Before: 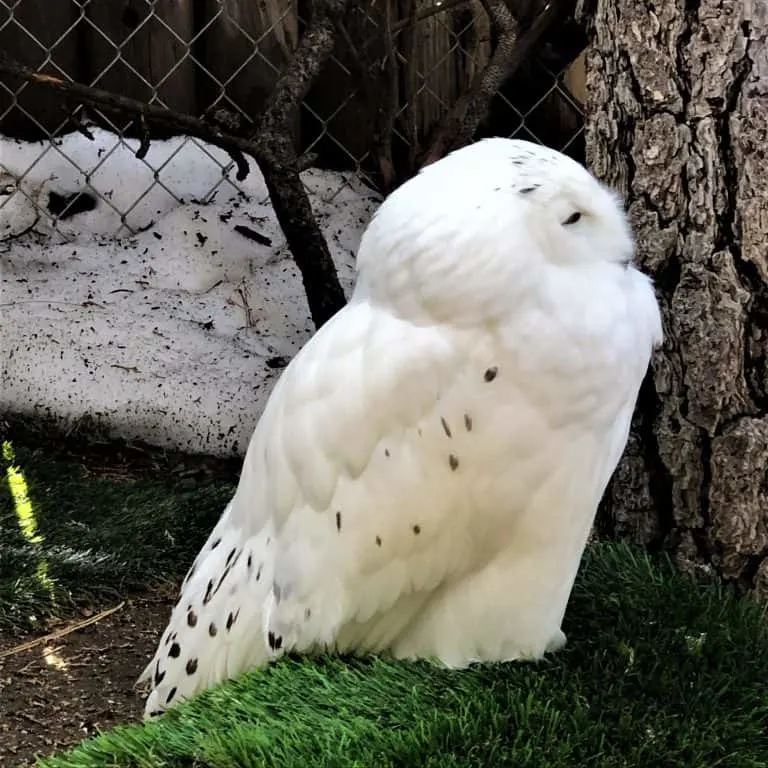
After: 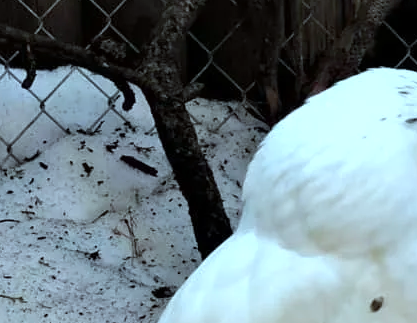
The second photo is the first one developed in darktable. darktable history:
color correction: highlights a* -11.72, highlights b* -14.84
crop: left 14.932%, top 9.242%, right 30.716%, bottom 48.689%
